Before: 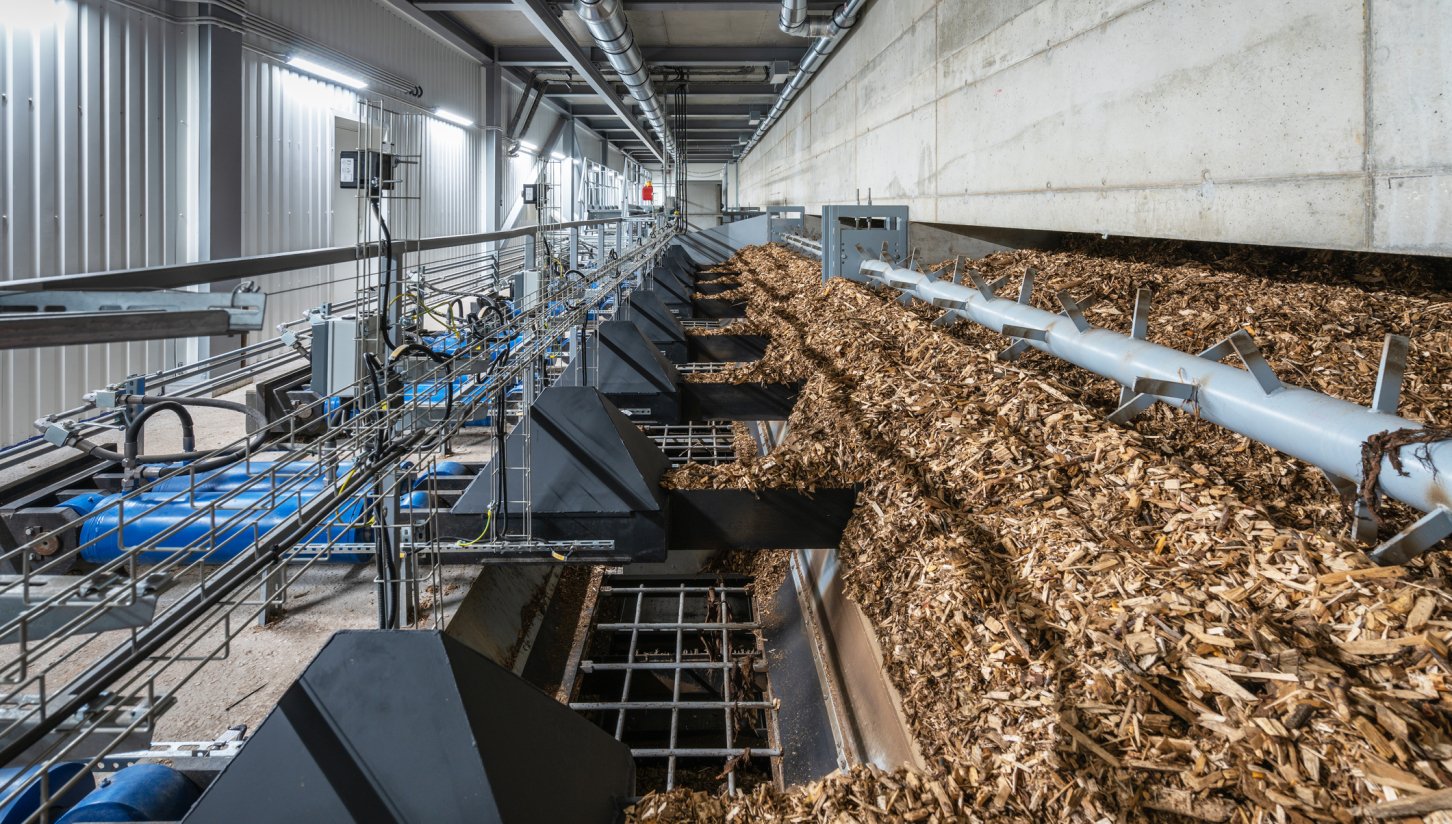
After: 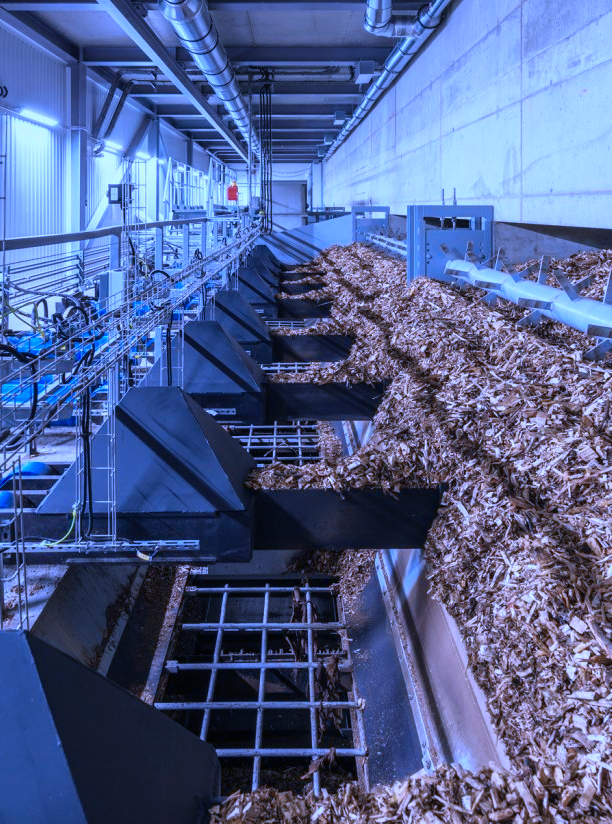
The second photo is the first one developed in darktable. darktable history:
crop: left 28.583%, right 29.231%
color calibration: output R [1.063, -0.012, -0.003, 0], output B [-0.079, 0.047, 1, 0], illuminant custom, x 0.46, y 0.43, temperature 2642.66 K
